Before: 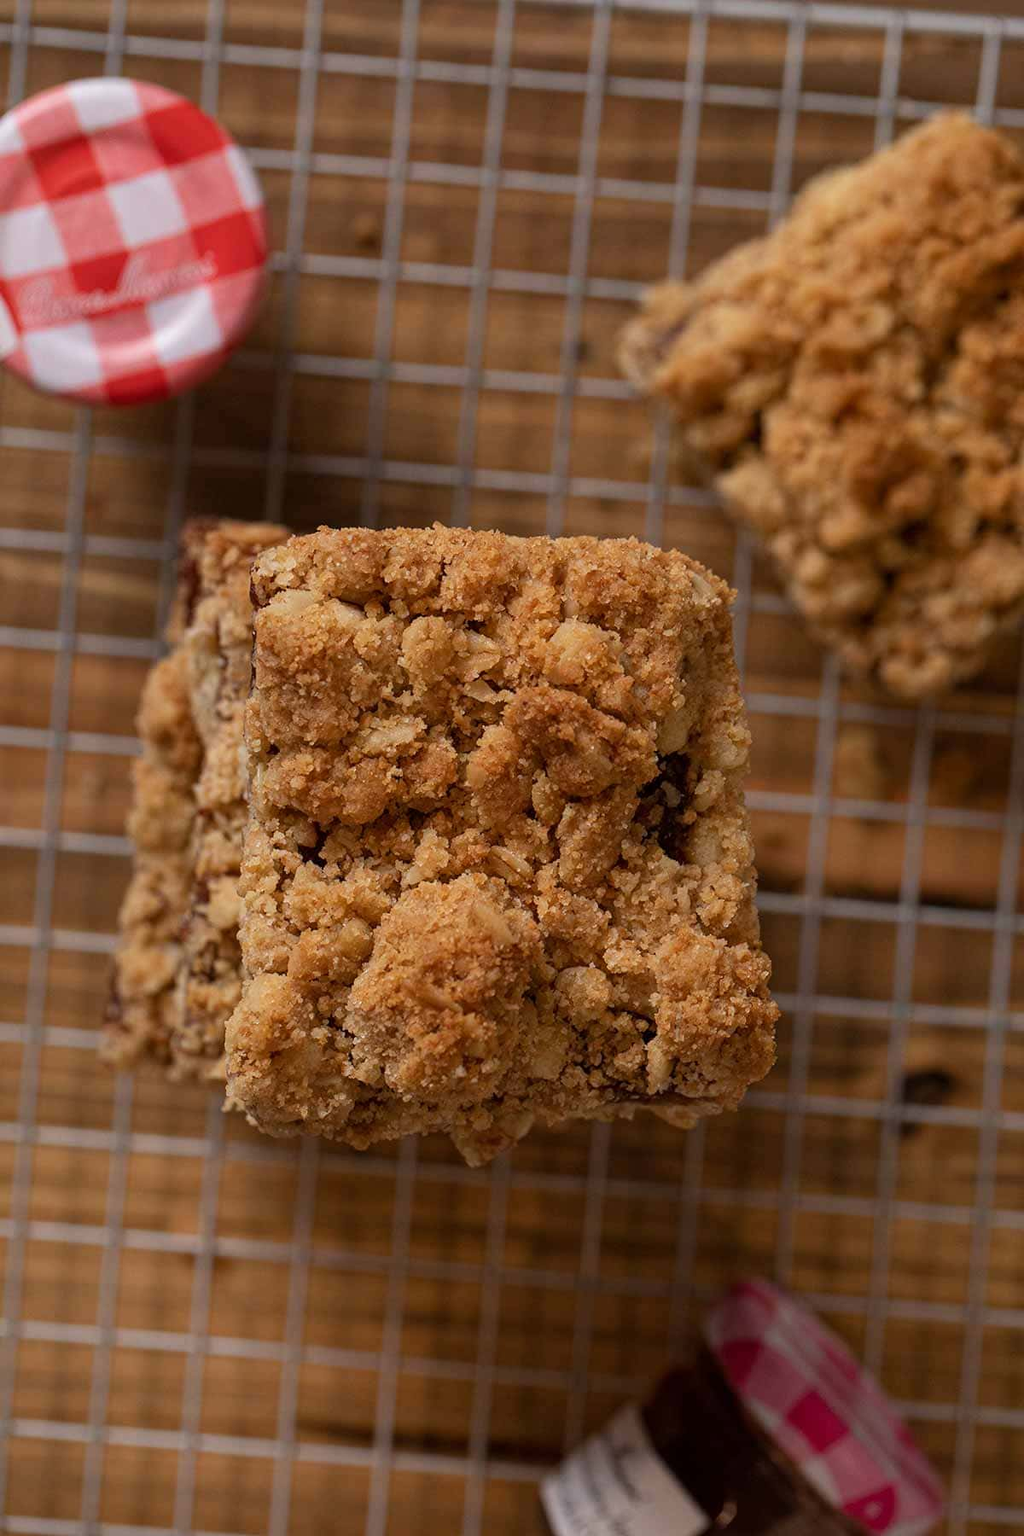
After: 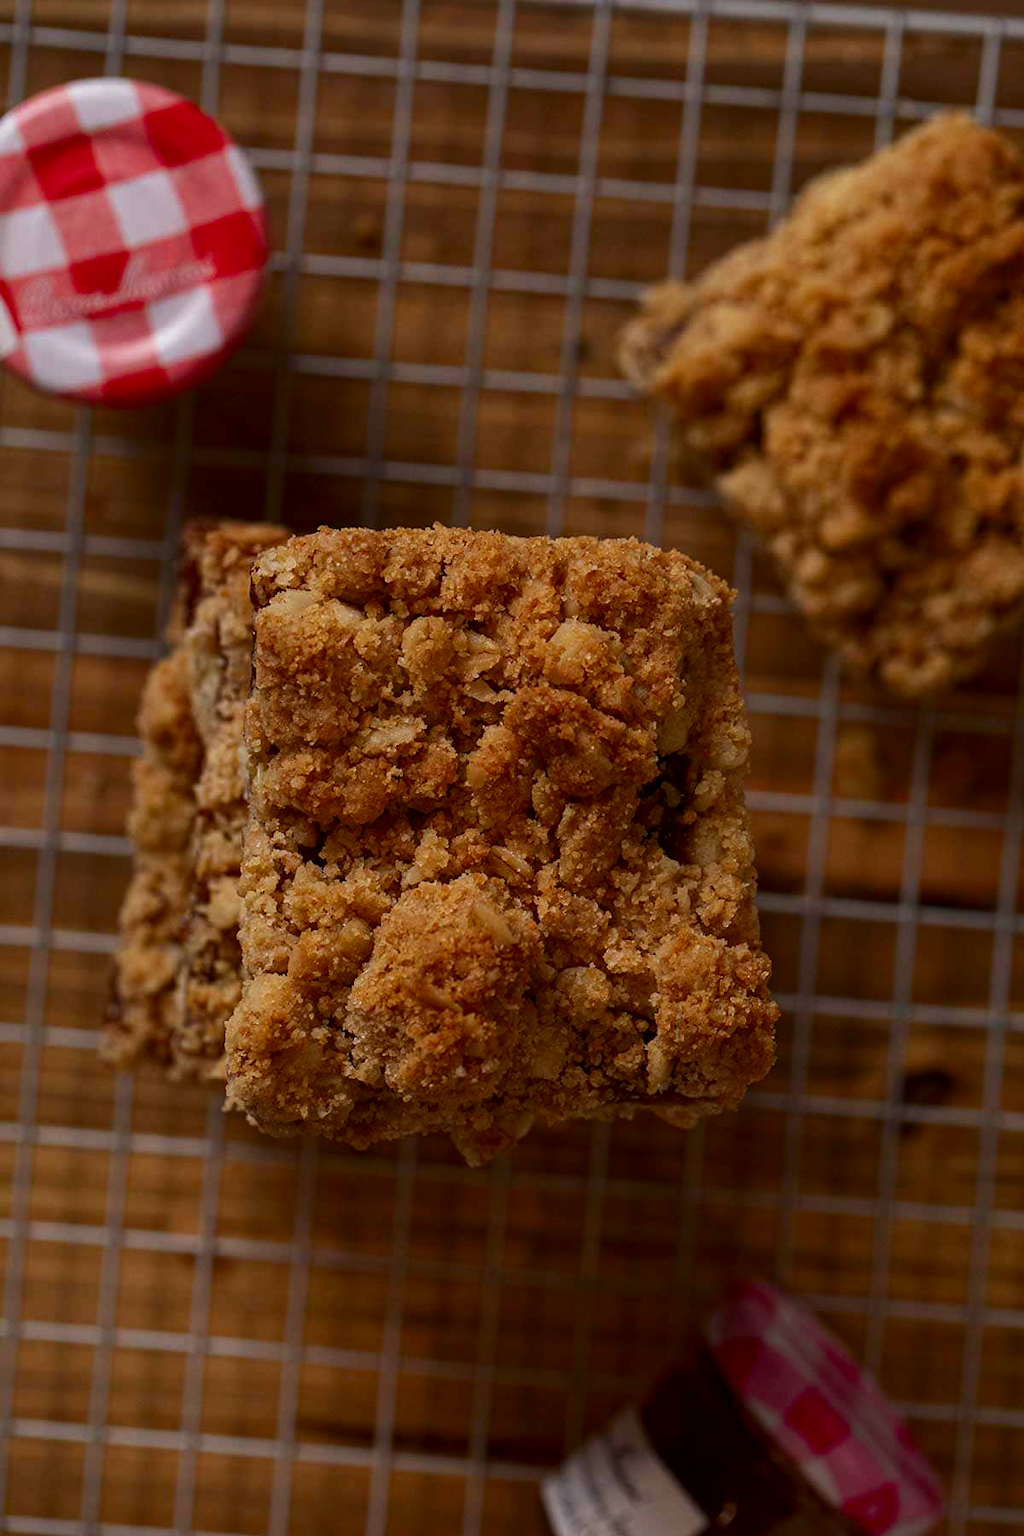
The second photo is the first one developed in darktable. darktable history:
contrast brightness saturation: brightness -0.195, saturation 0.084
